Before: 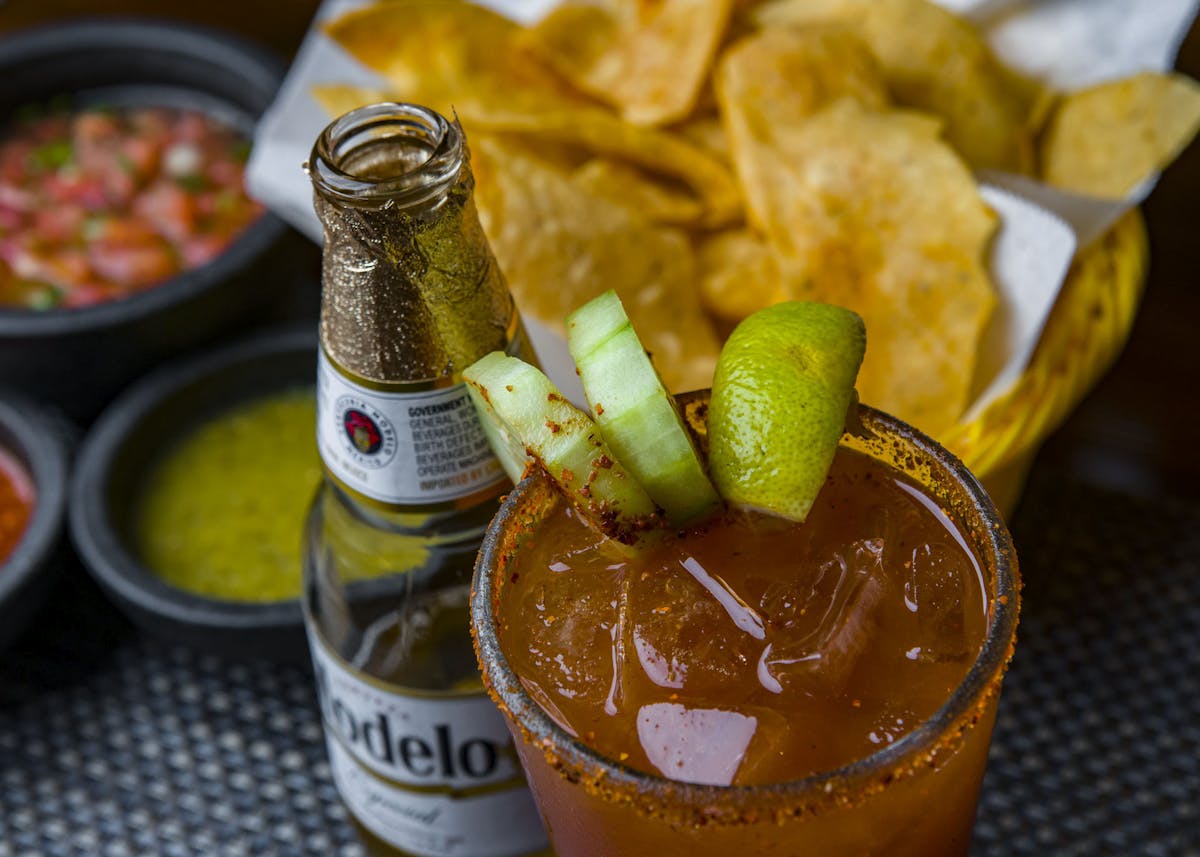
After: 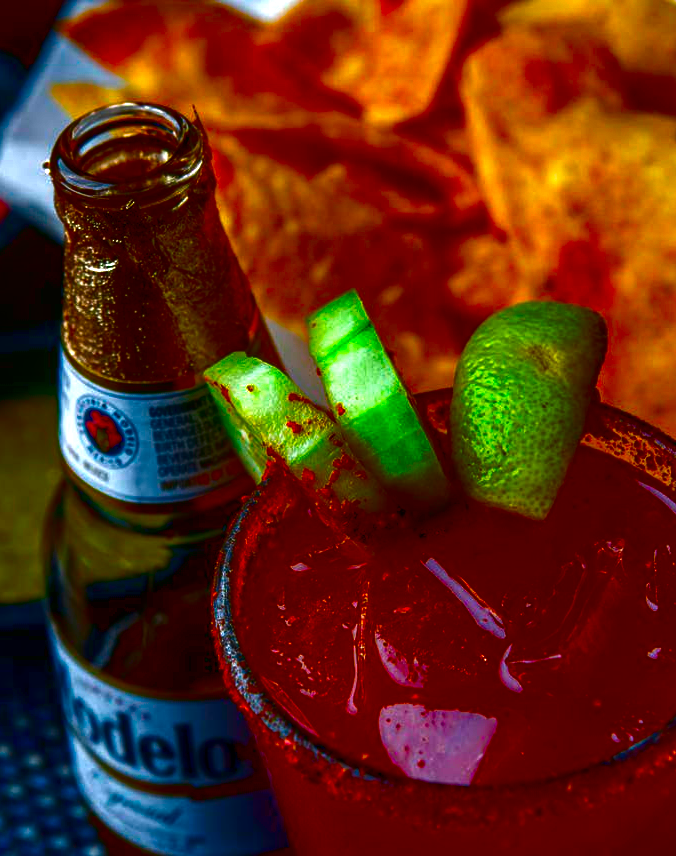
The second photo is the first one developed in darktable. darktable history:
color balance rgb: linear chroma grading › global chroma 14.912%, perceptual saturation grading › global saturation 19.783%
local contrast: detail 109%
exposure: exposure 0.608 EV, compensate highlight preservation false
crop: left 21.591%, right 22.063%, bottom 0.01%
contrast brightness saturation: brightness -0.983, saturation 0.998
